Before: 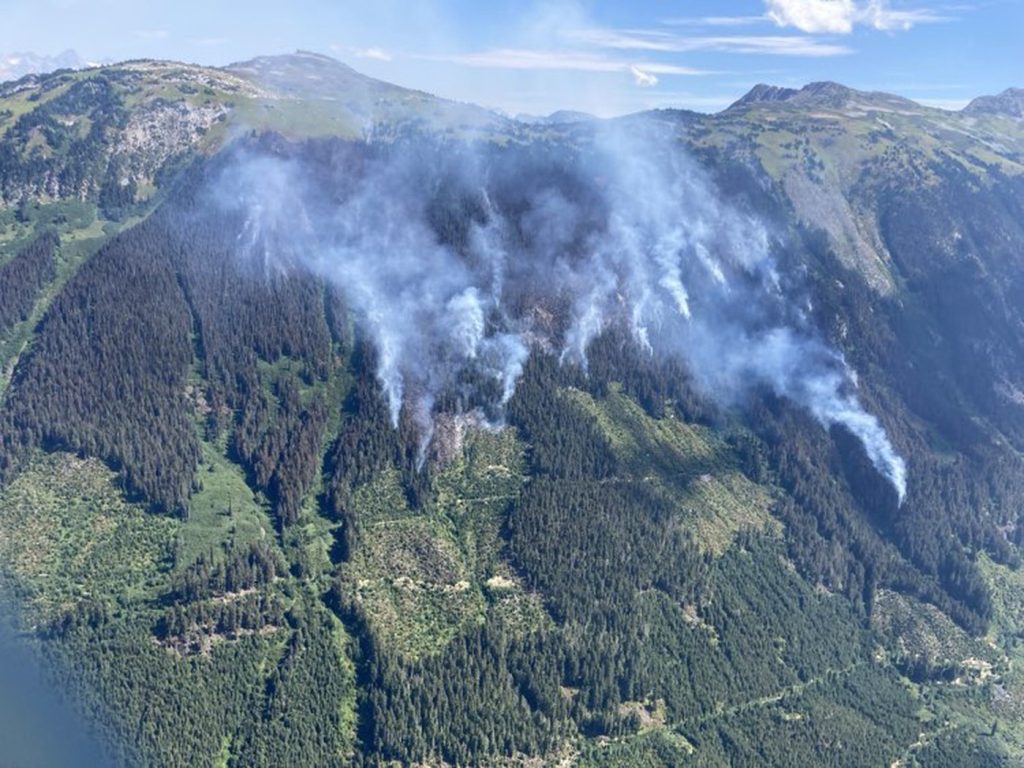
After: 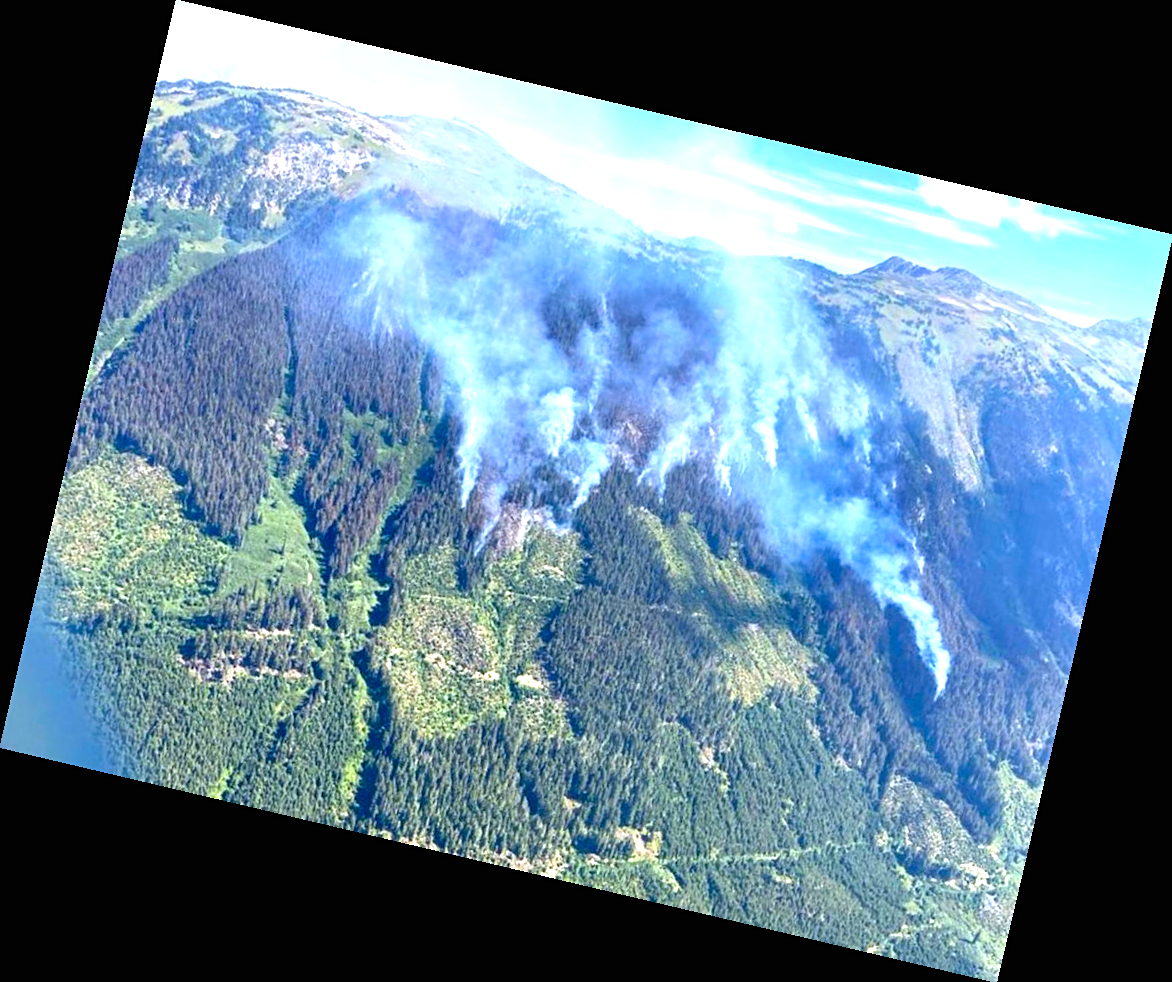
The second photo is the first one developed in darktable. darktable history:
rotate and perspective: rotation 13.27°, automatic cropping off
color balance rgb: linear chroma grading › global chroma 15%, perceptual saturation grading › global saturation 30%
sharpen: amount 0.2
exposure: black level correction 0, exposure 1.1 EV, compensate highlight preservation false
